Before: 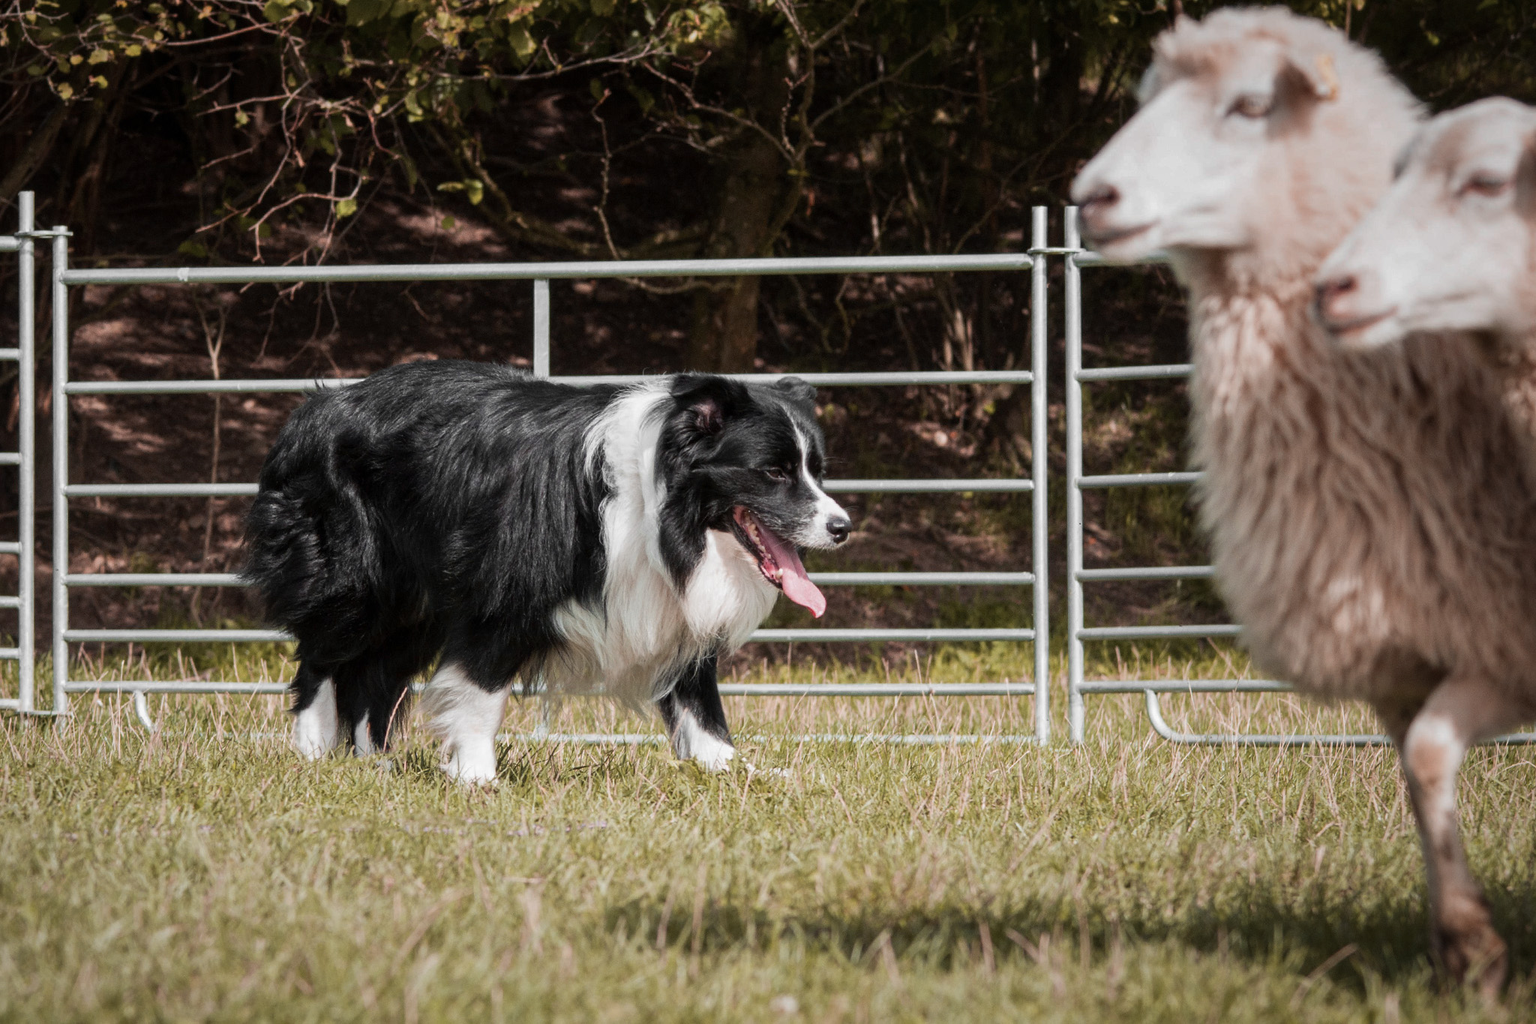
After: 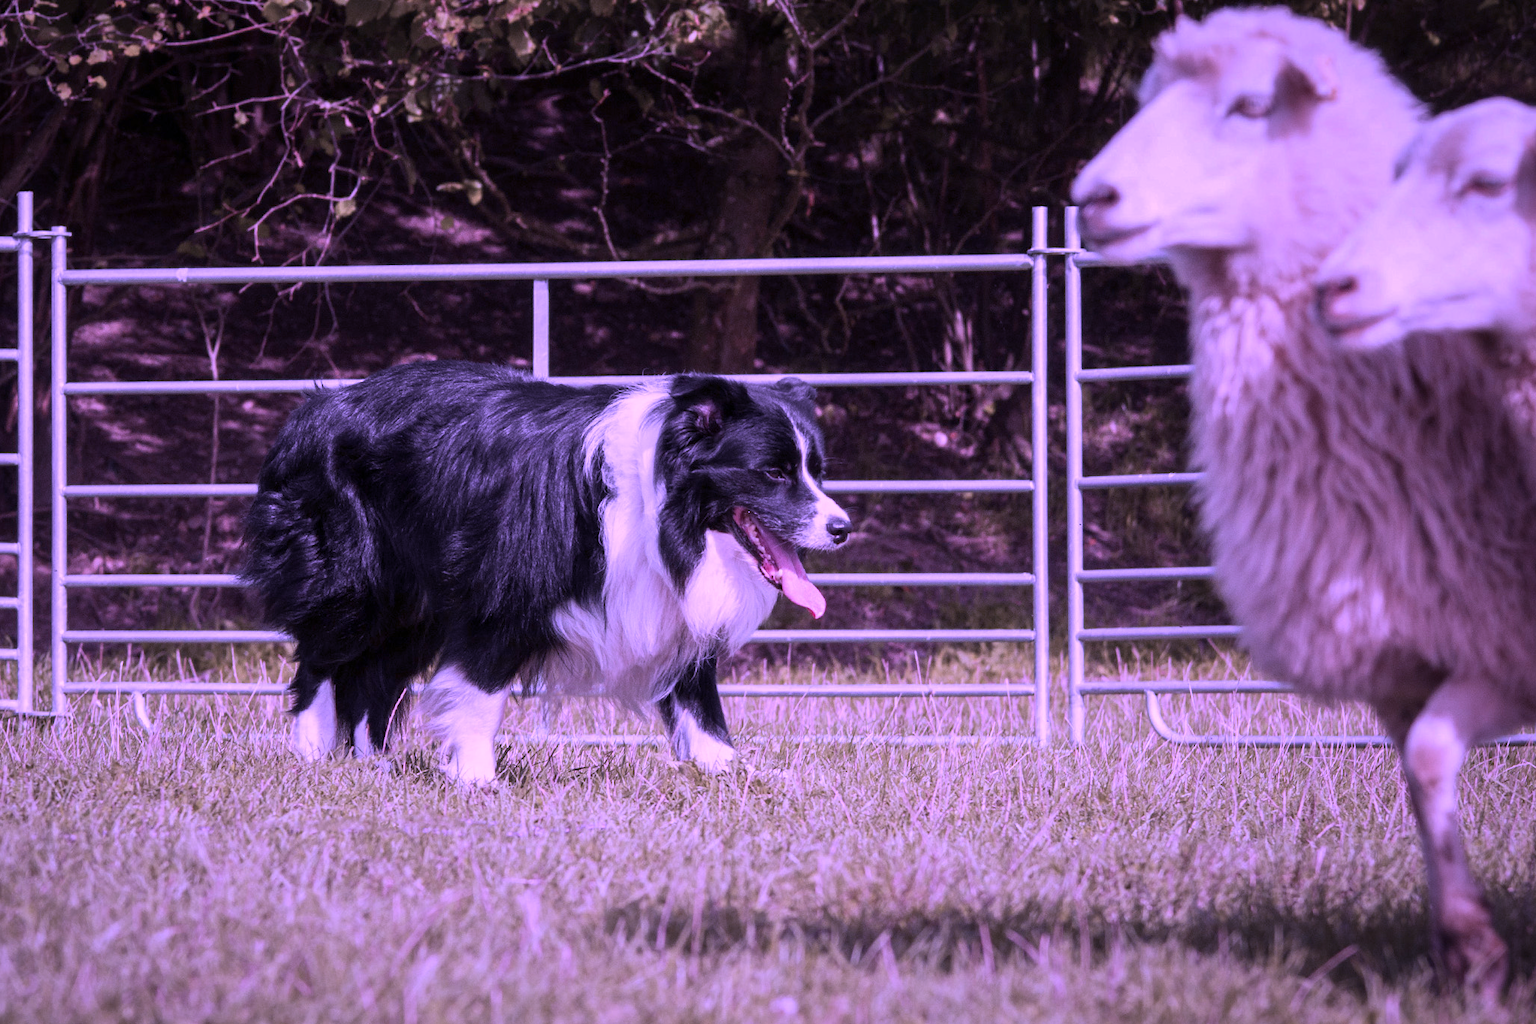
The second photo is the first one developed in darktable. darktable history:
color calibration: illuminant custom, x 0.38, y 0.481, temperature 4470.81 K
crop and rotate: left 0.106%, bottom 0%
